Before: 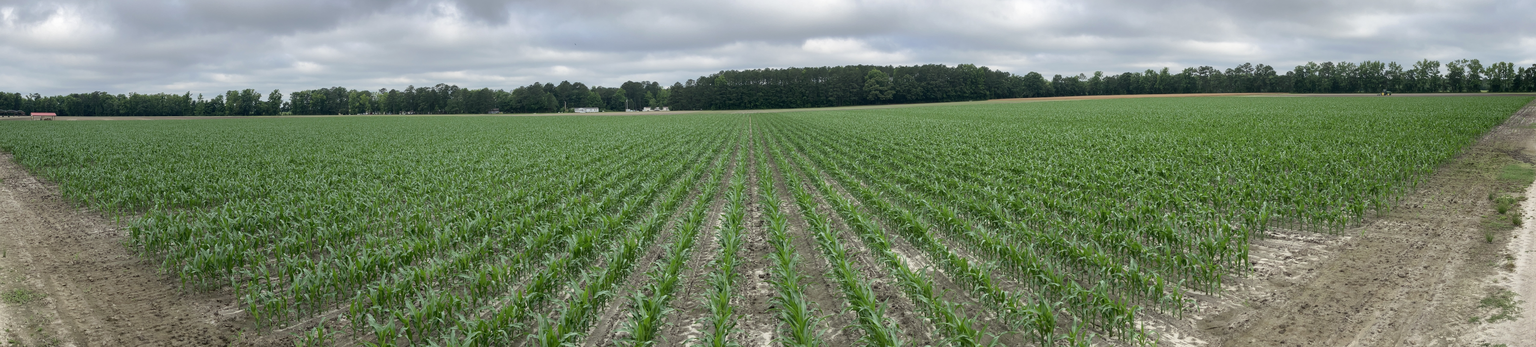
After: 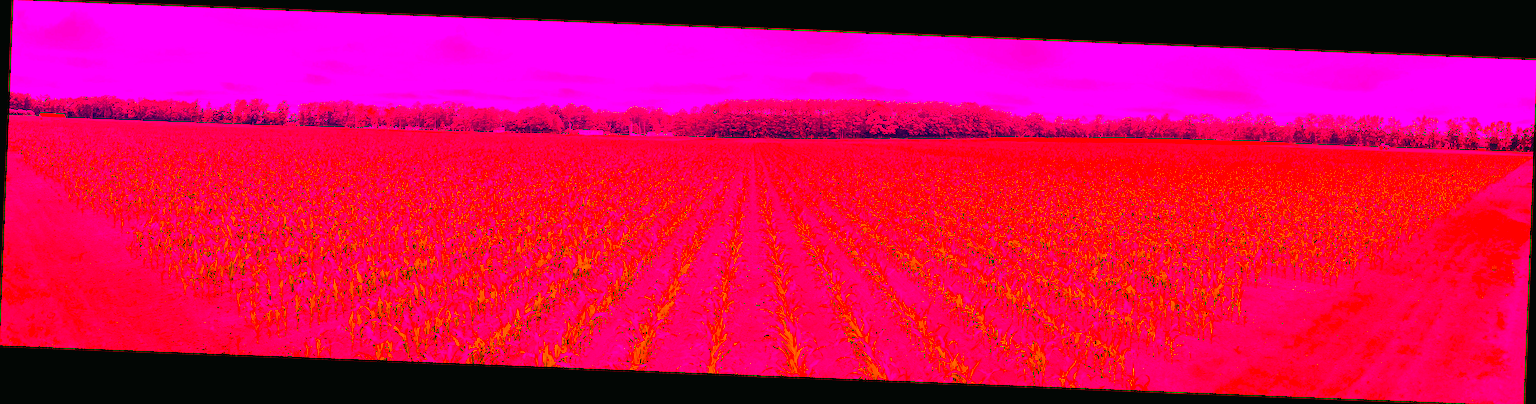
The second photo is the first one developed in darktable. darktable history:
white balance: red 4.26, blue 1.802
tone curve: curves: ch0 [(0, 0.013) (0.104, 0.103) (0.258, 0.267) (0.448, 0.487) (0.709, 0.794) (0.895, 0.915) (0.994, 0.971)]; ch1 [(0, 0) (0.335, 0.298) (0.446, 0.413) (0.488, 0.484) (0.515, 0.508) (0.584, 0.623) (0.635, 0.661) (1, 1)]; ch2 [(0, 0) (0.314, 0.306) (0.436, 0.447) (0.502, 0.503) (0.538, 0.541) (0.568, 0.603) (0.641, 0.635) (0.717, 0.701) (1, 1)], color space Lab, independent channels, preserve colors none
rotate and perspective: rotation 2.27°, automatic cropping off
sharpen: on, module defaults
color balance rgb: linear chroma grading › shadows 10%, linear chroma grading › highlights 10%, linear chroma grading › global chroma 15%, linear chroma grading › mid-tones 15%, perceptual saturation grading › global saturation 40%, perceptual saturation grading › highlights -25%, perceptual saturation grading › mid-tones 35%, perceptual saturation grading › shadows 35%, perceptual brilliance grading › global brilliance 11.29%, global vibrance 11.29%
